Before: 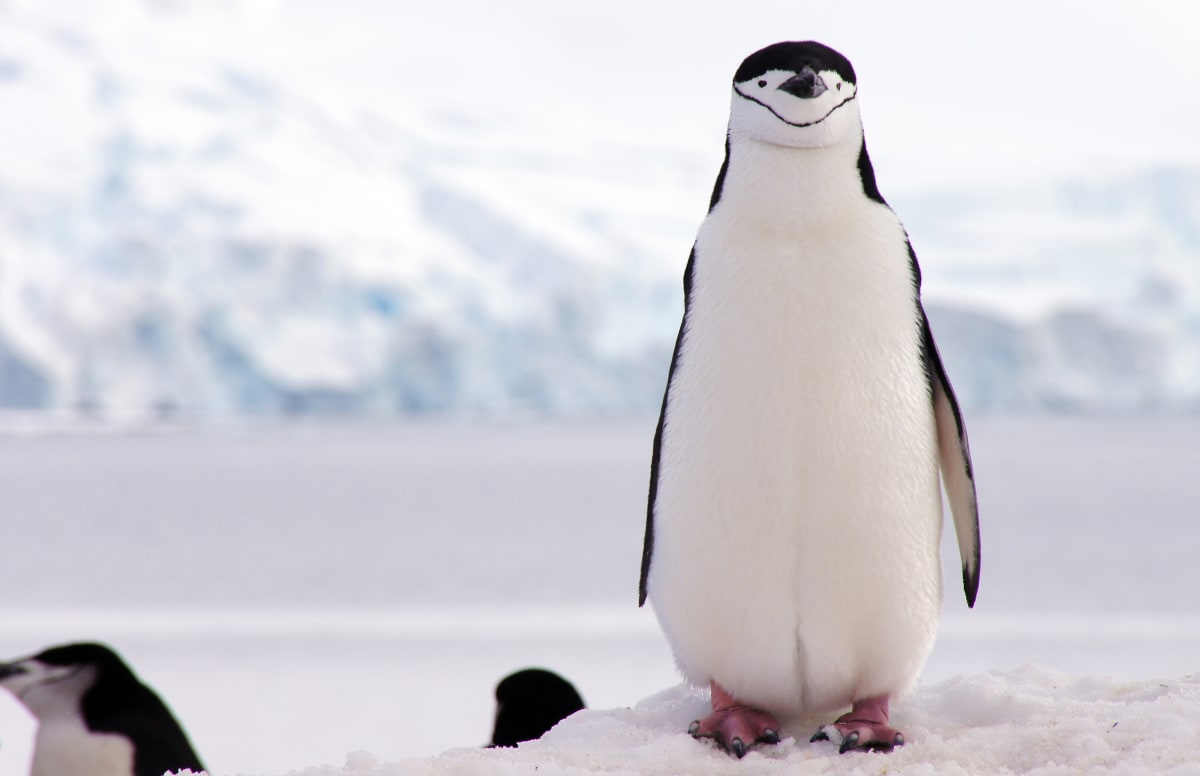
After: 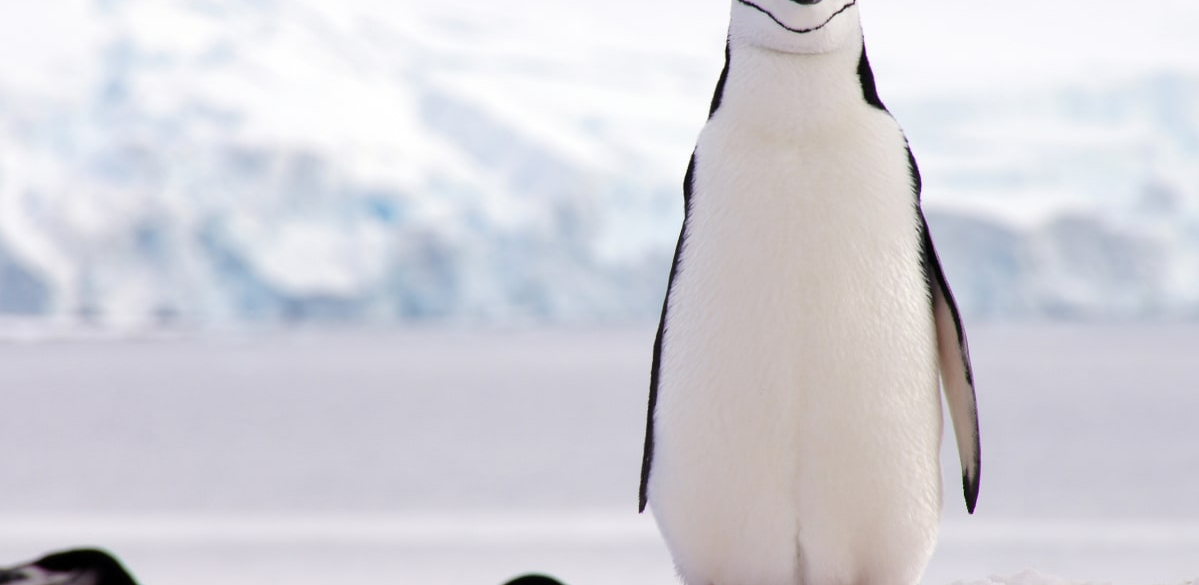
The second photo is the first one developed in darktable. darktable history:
crop and rotate: top 12.24%, bottom 12.272%
